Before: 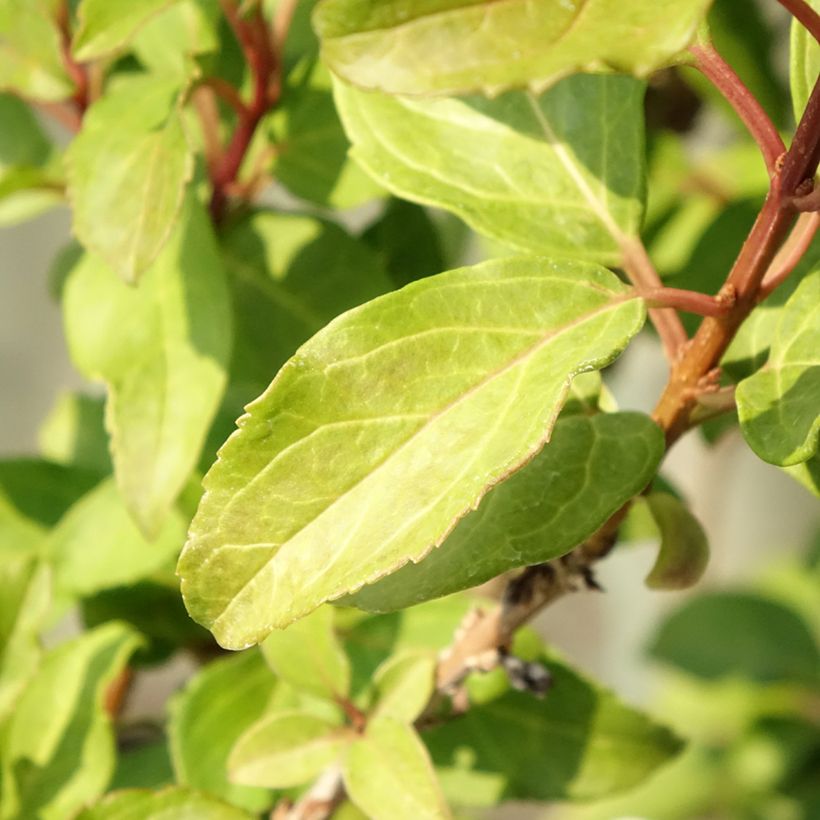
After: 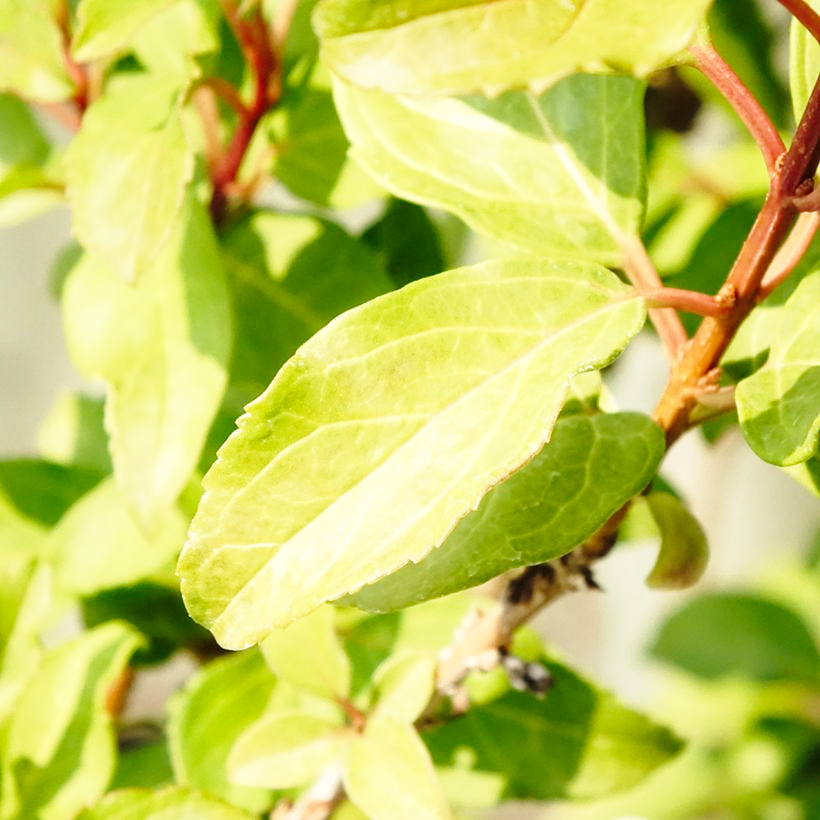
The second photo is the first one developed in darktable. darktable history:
base curve: curves: ch0 [(0, 0) (0.028, 0.03) (0.121, 0.232) (0.46, 0.748) (0.859, 0.968) (1, 1)], preserve colors none
